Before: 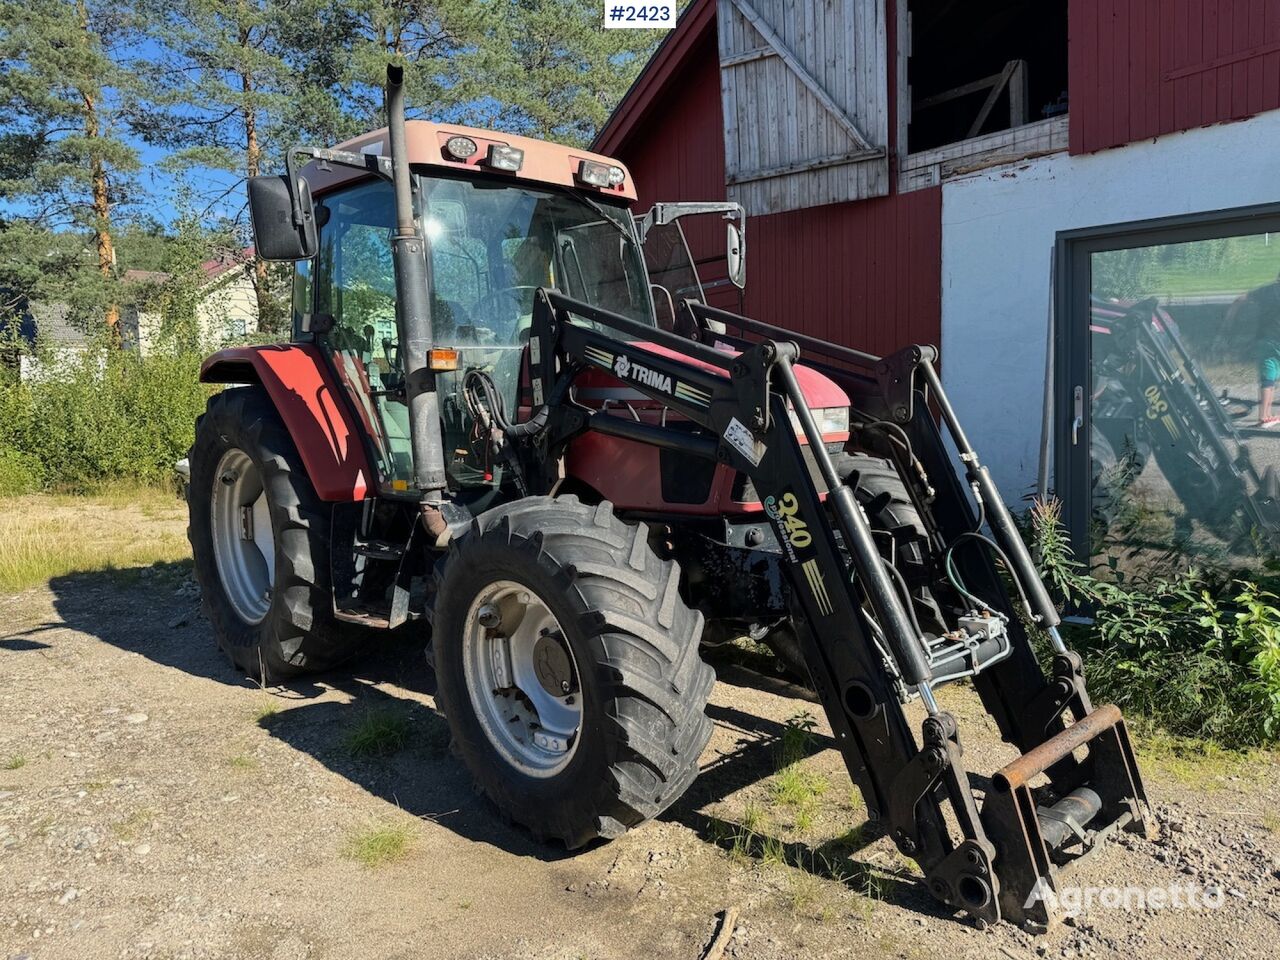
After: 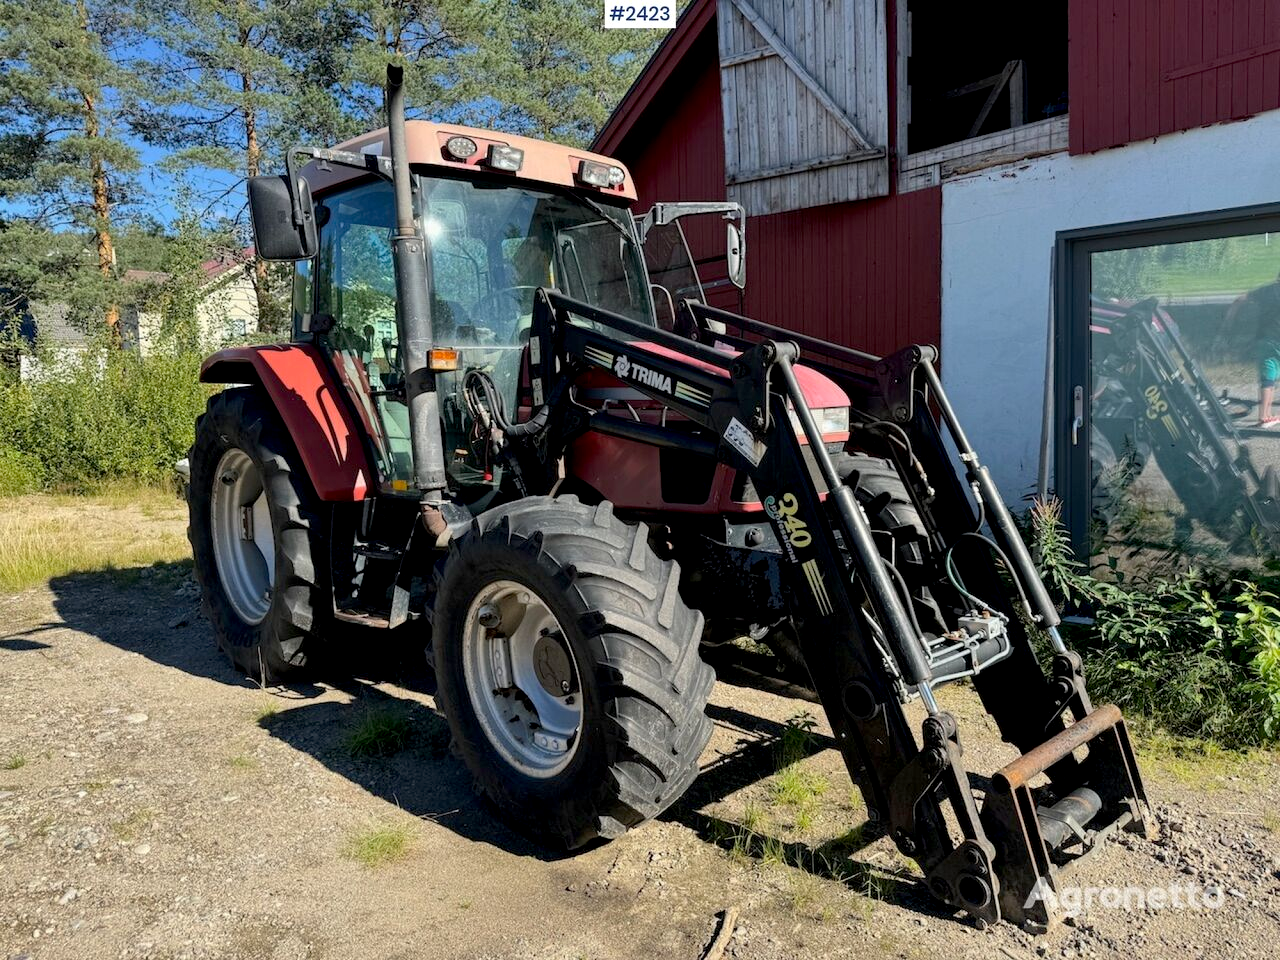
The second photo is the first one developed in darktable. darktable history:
shadows and highlights: shadows 12, white point adjustment 1.2, soften with gaussian
exposure: black level correction 0.004, exposure 0.014 EV, compensate highlight preservation false
